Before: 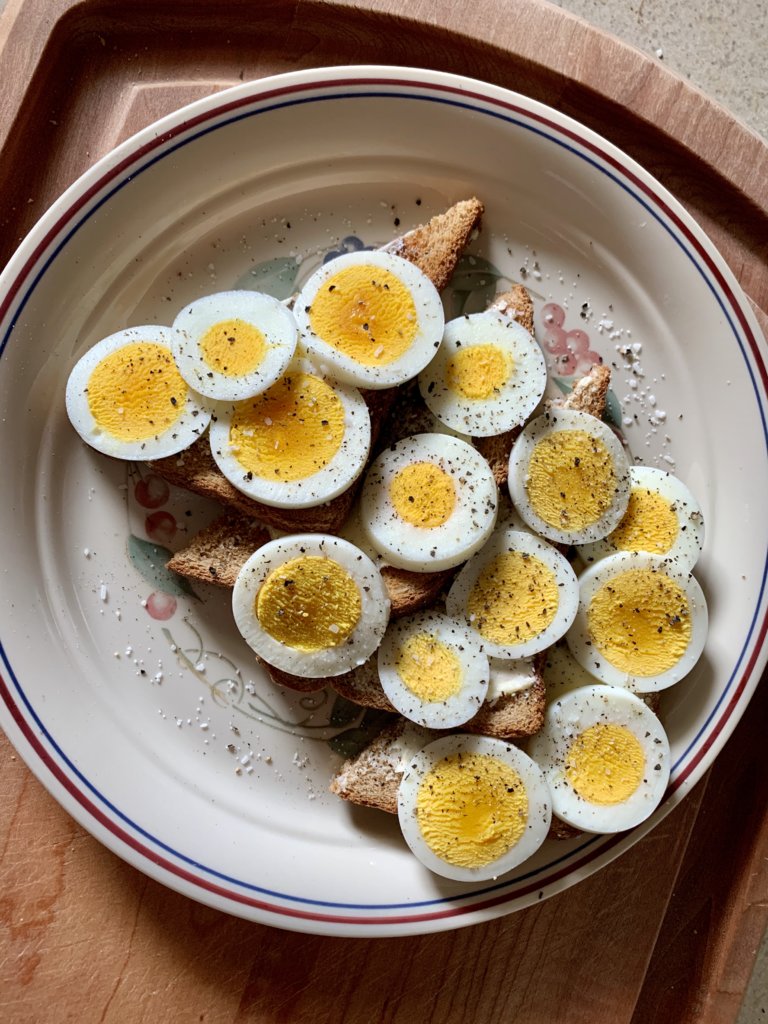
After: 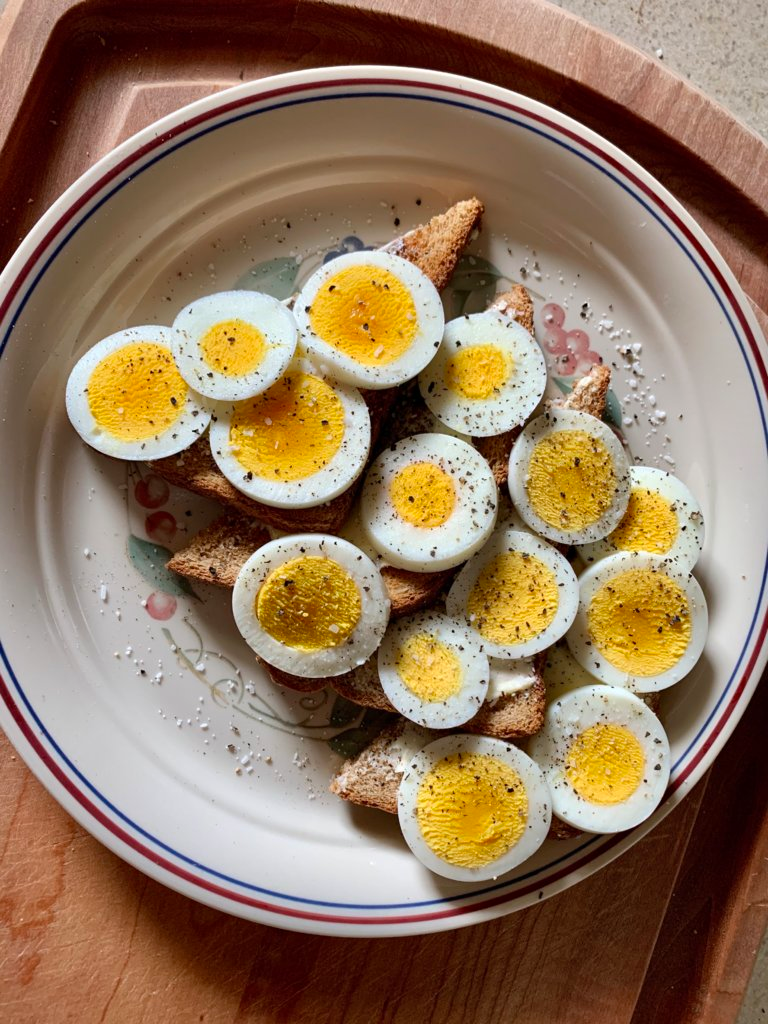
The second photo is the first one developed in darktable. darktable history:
shadows and highlights: shadows 29.31, highlights -28.99, low approximation 0.01, soften with gaussian
